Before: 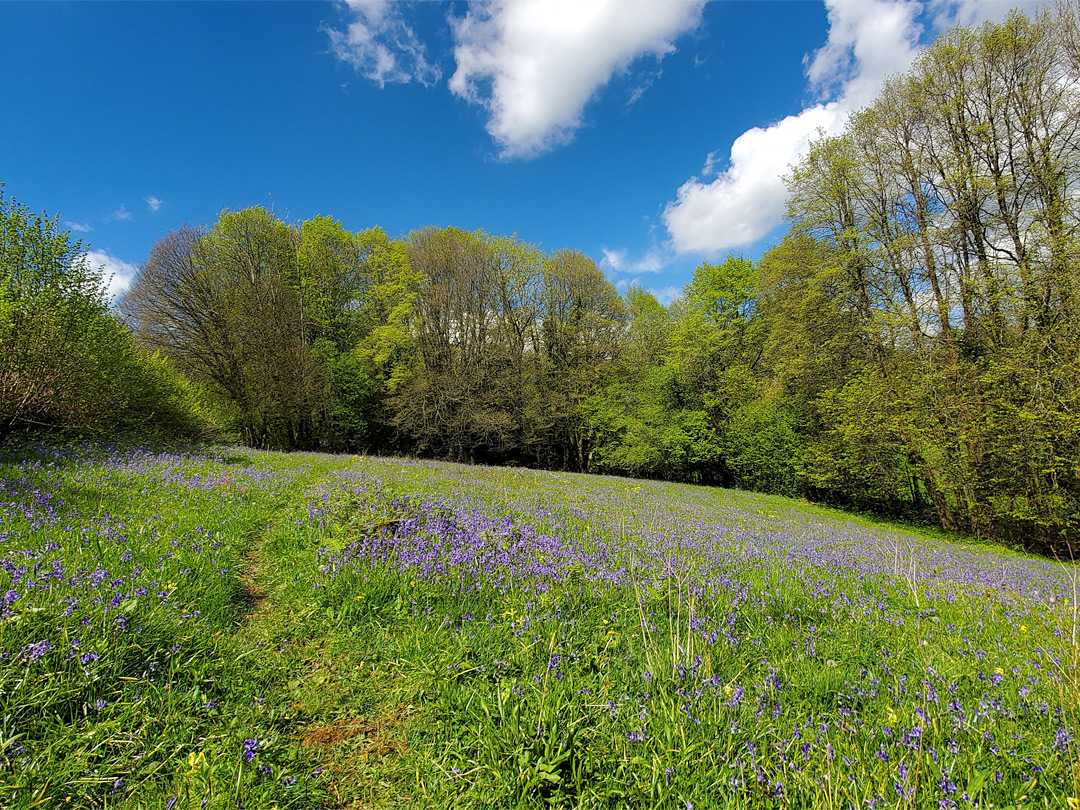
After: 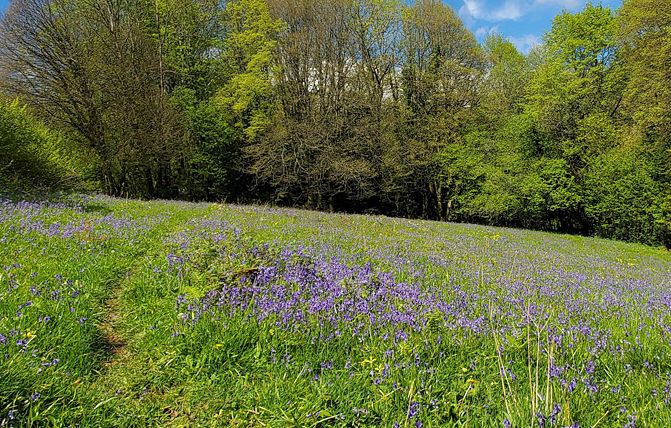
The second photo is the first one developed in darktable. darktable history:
crop: left 13.058%, top 31.232%, right 24.769%, bottom 15.875%
